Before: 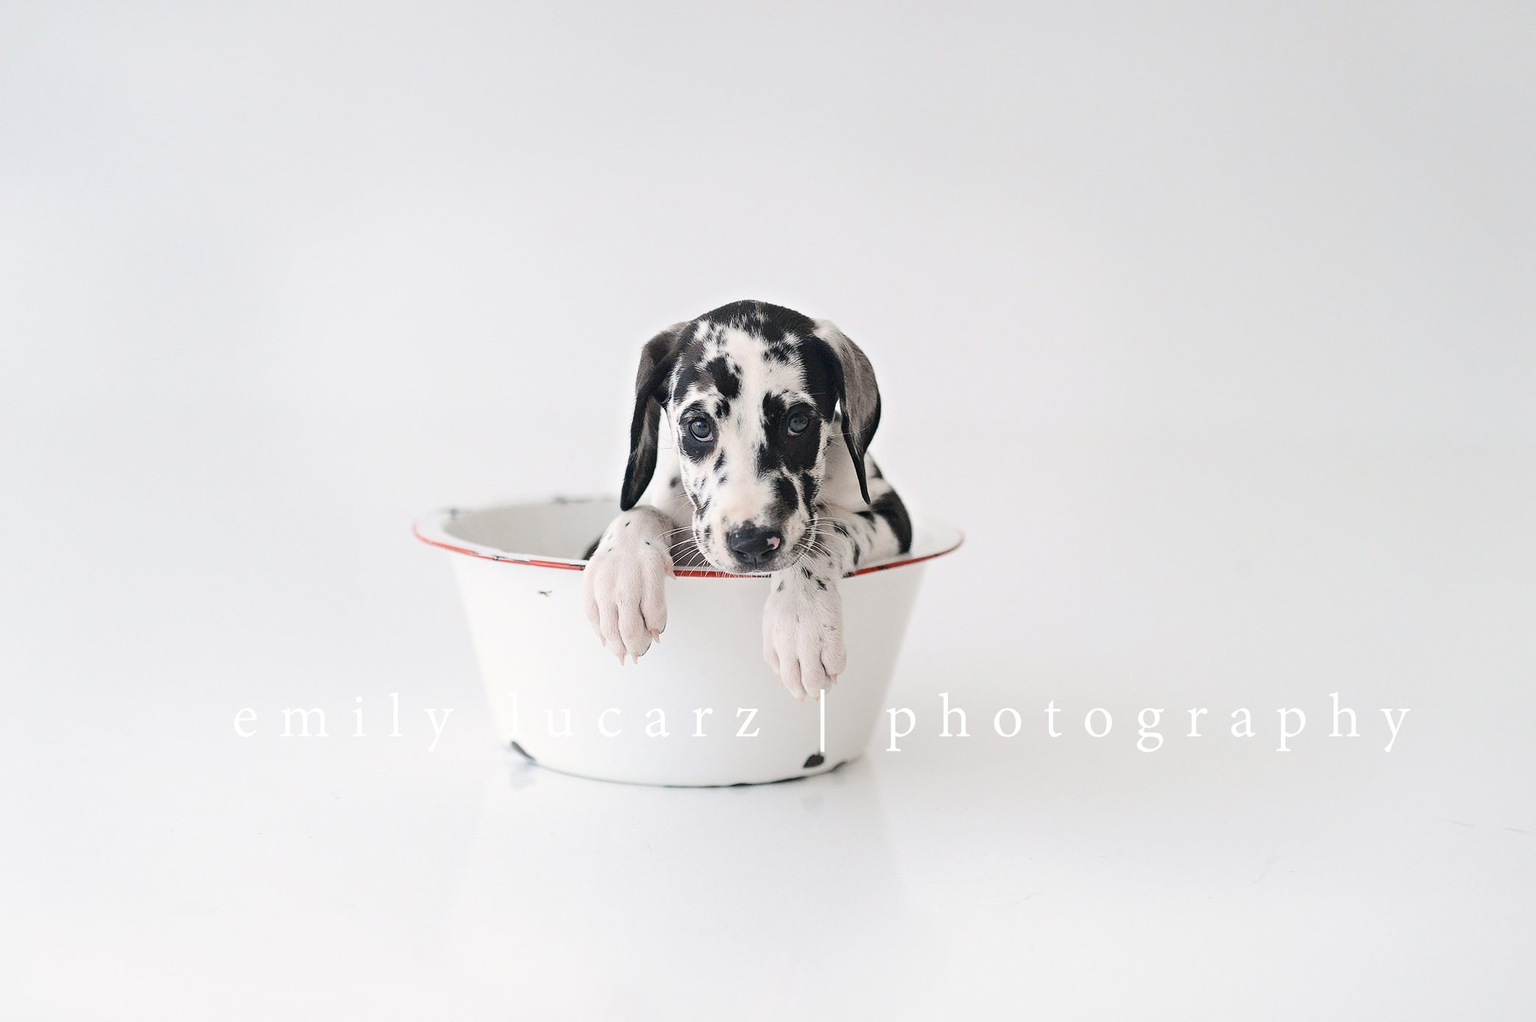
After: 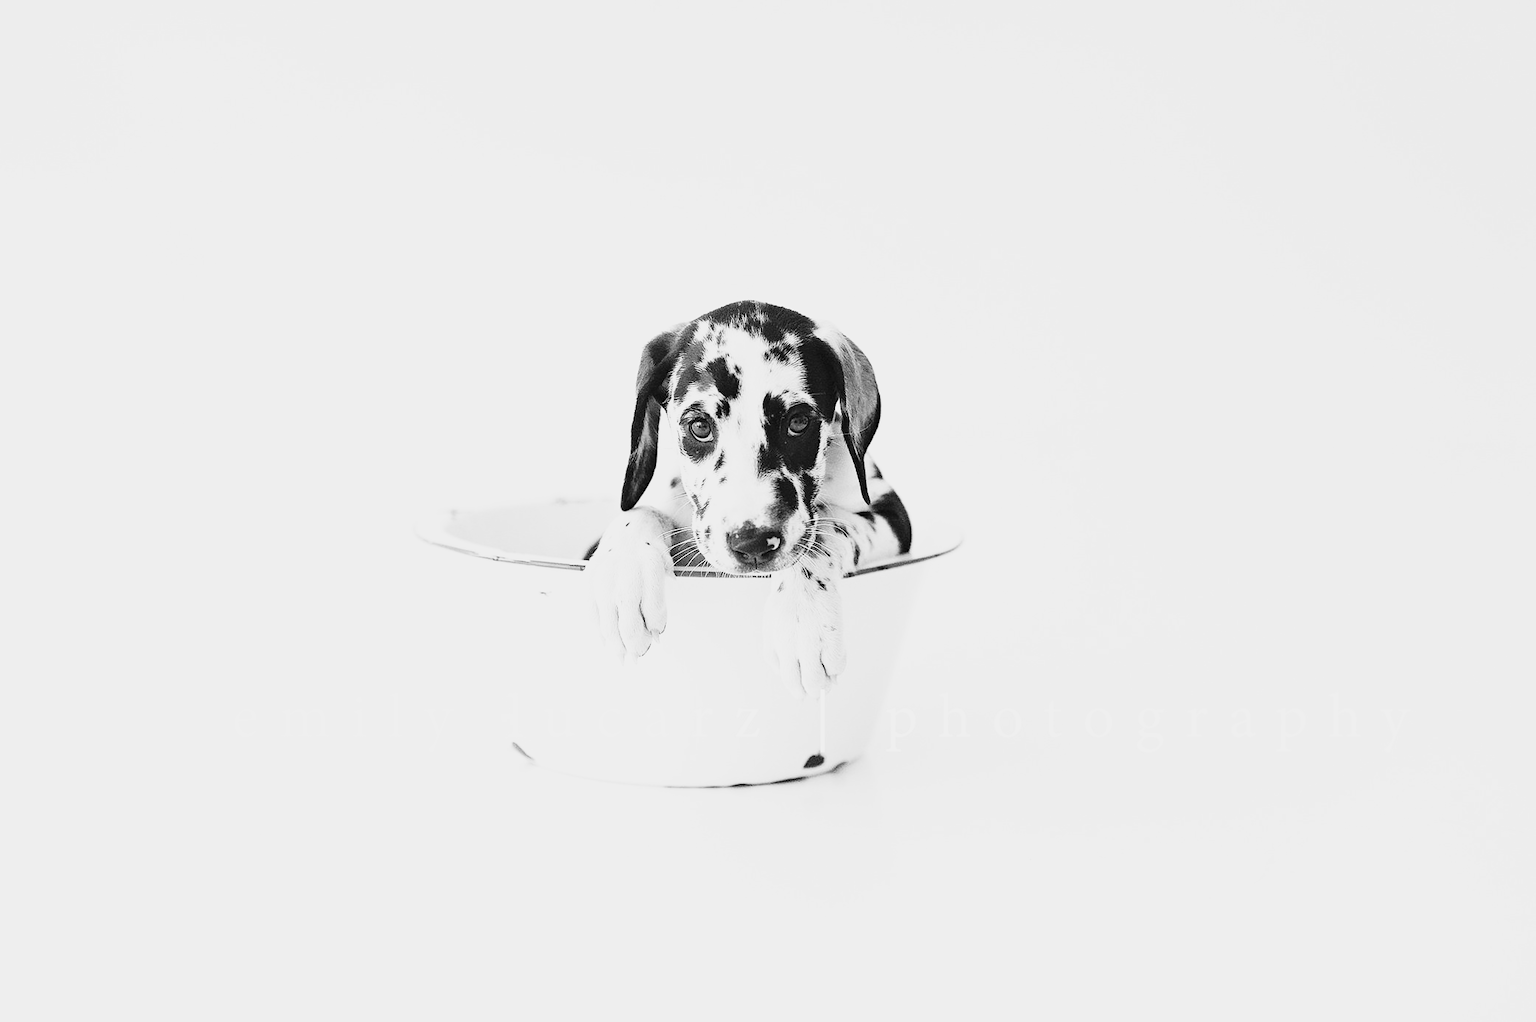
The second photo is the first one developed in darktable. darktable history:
monochrome: a -71.75, b 75.82
base curve: curves: ch0 [(0, 0) (0.026, 0.03) (0.109, 0.232) (0.351, 0.748) (0.669, 0.968) (1, 1)], preserve colors none
